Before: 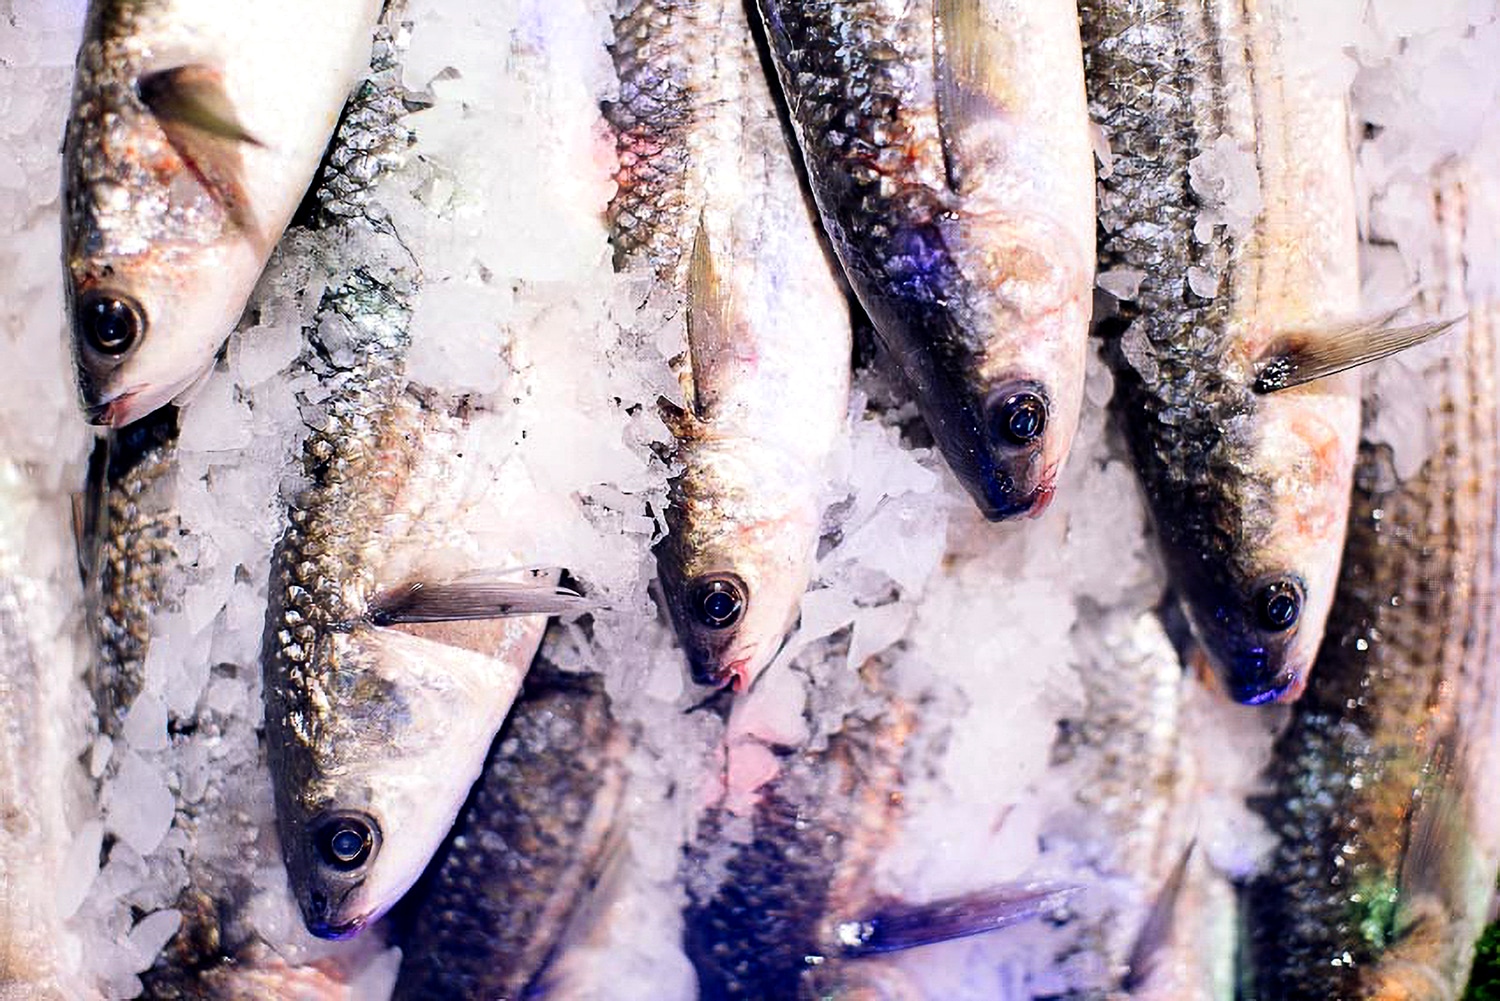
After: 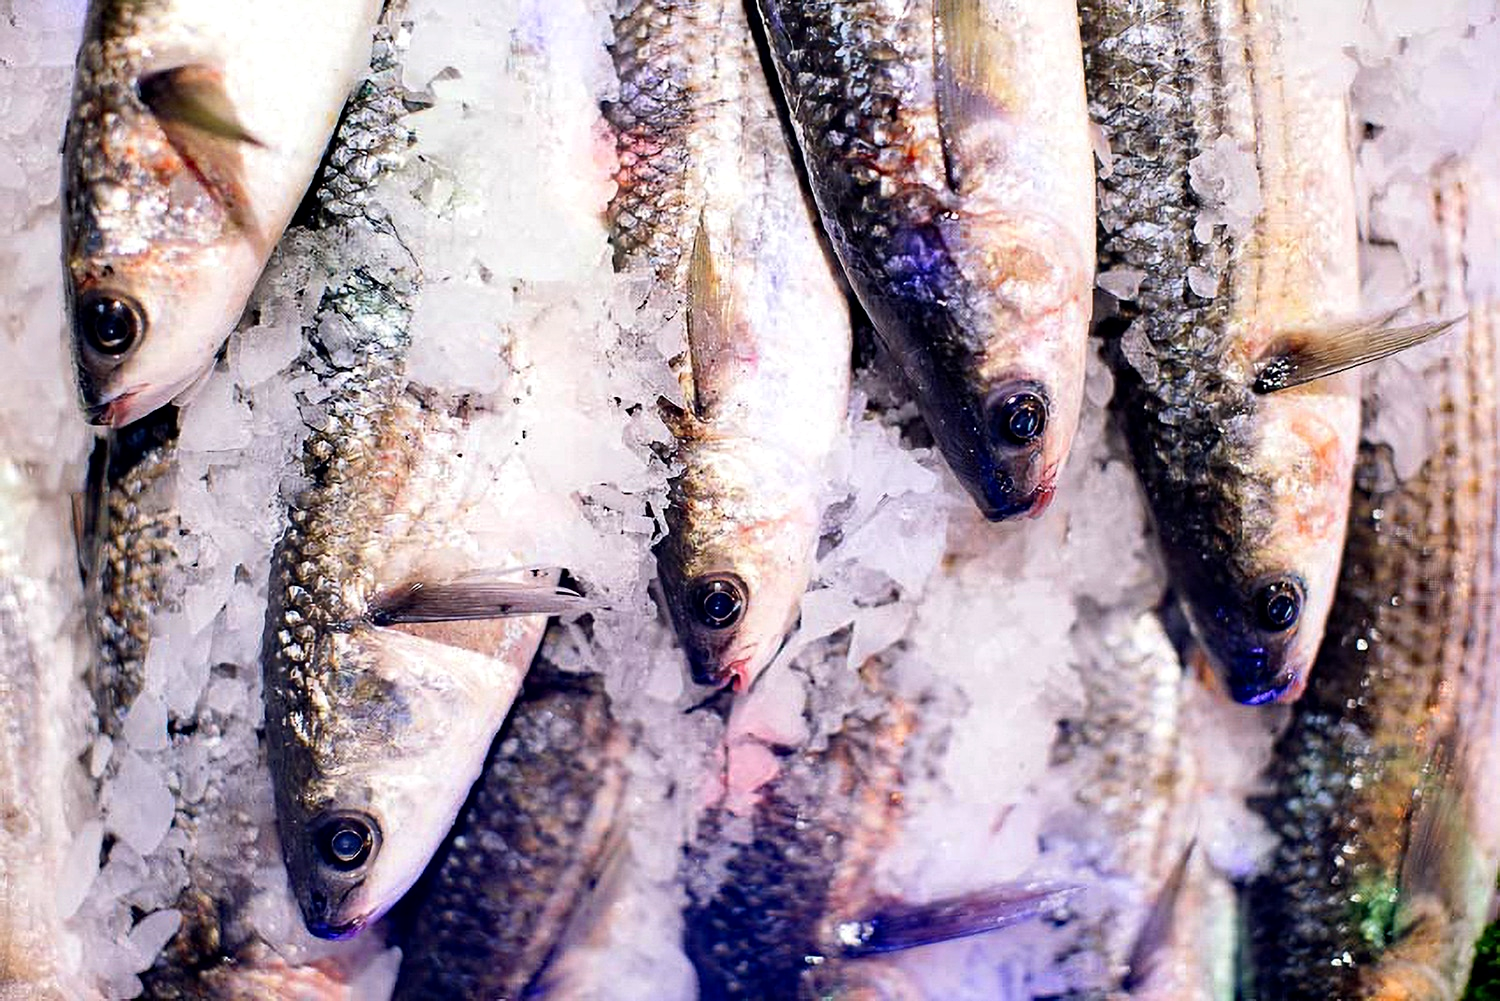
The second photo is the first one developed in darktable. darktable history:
local contrast: mode bilateral grid, contrast 10, coarseness 25, detail 110%, midtone range 0.2
haze removal: compatibility mode true, adaptive false
